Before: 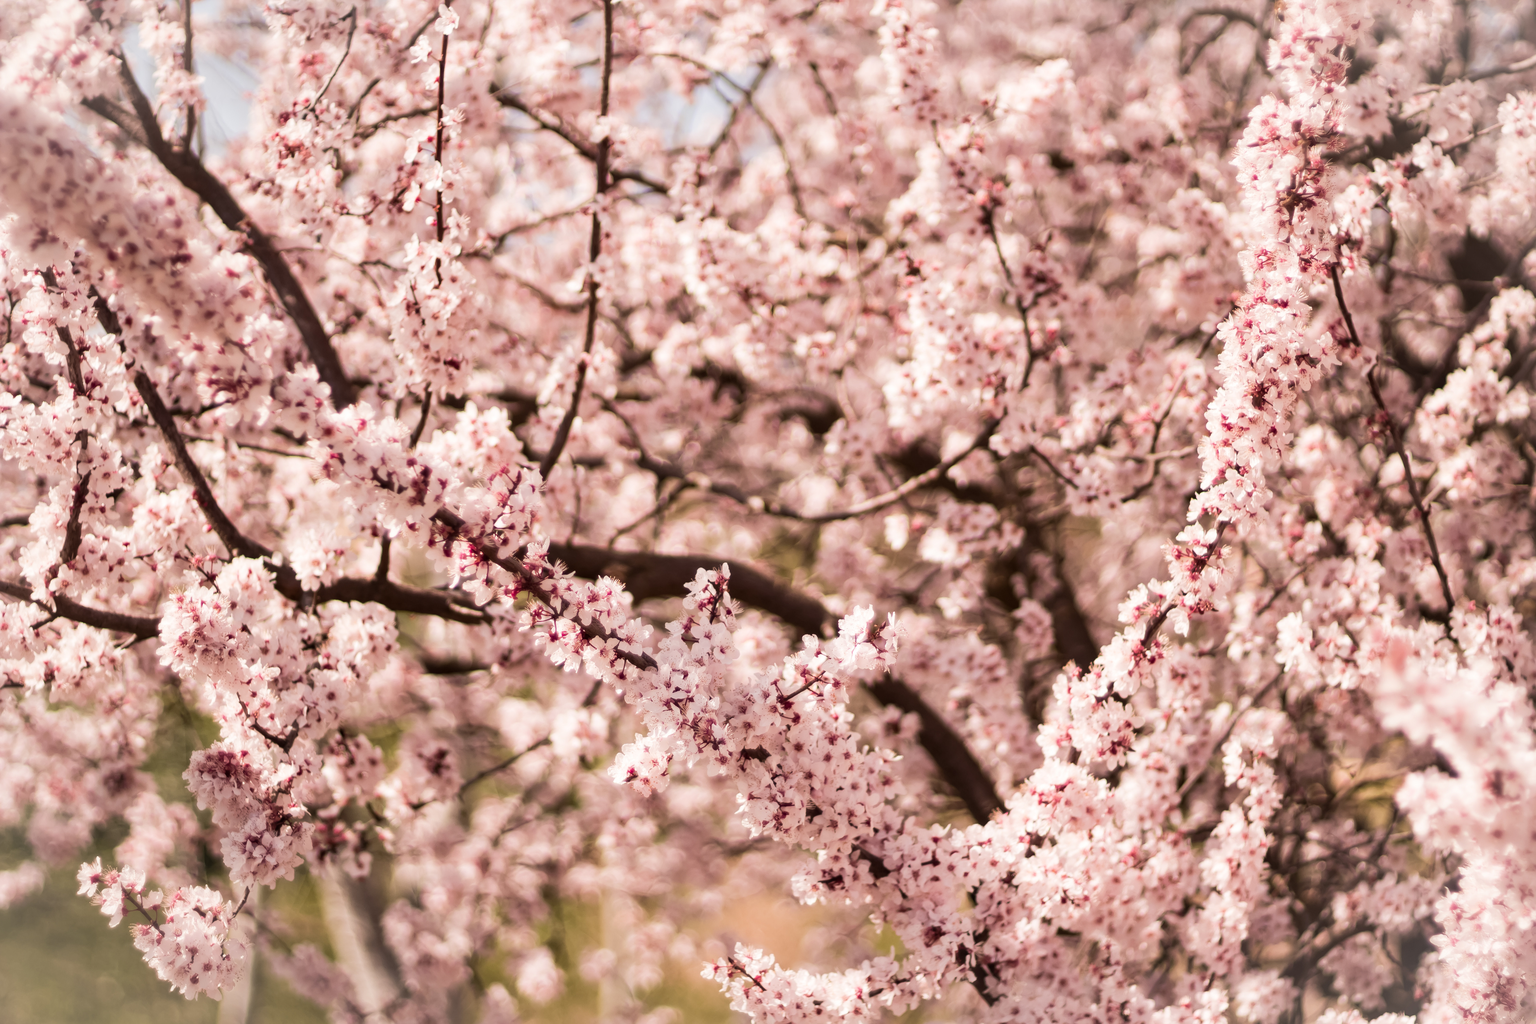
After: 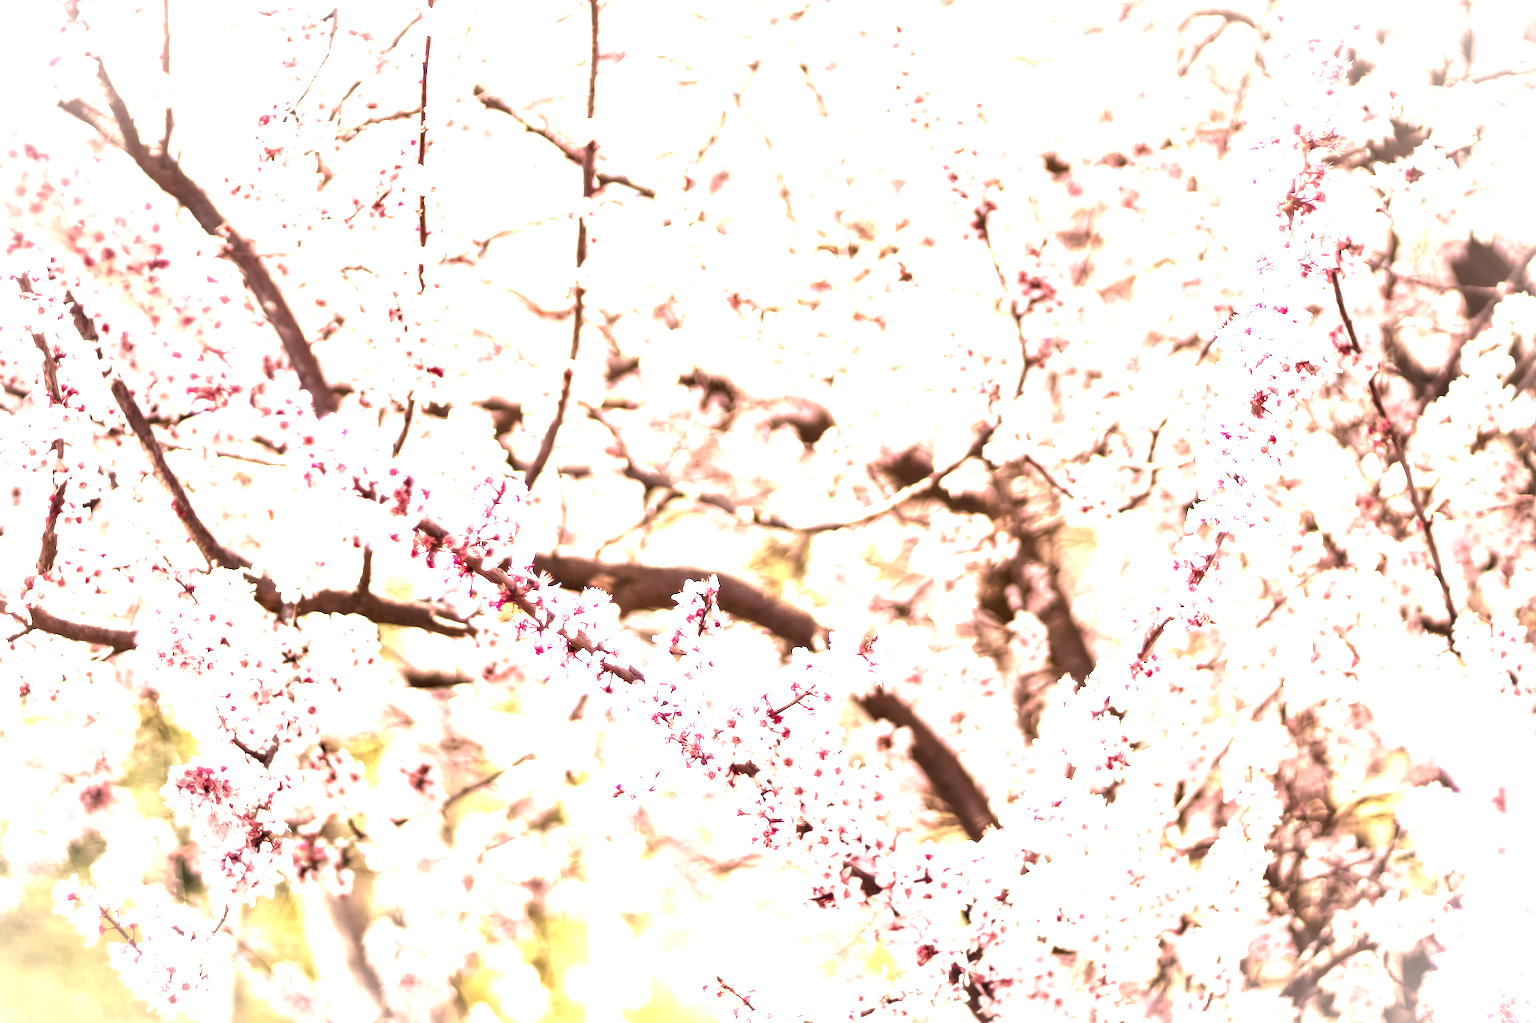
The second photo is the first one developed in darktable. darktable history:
crop: left 1.66%, right 0.266%, bottom 1.97%
tone equalizer: -8 EV -0.396 EV, -7 EV -0.393 EV, -6 EV -0.353 EV, -5 EV -0.257 EV, -3 EV 0.242 EV, -2 EV 0.34 EV, -1 EV 0.4 EV, +0 EV 0.432 EV
exposure: exposure 1.994 EV, compensate highlight preservation false
